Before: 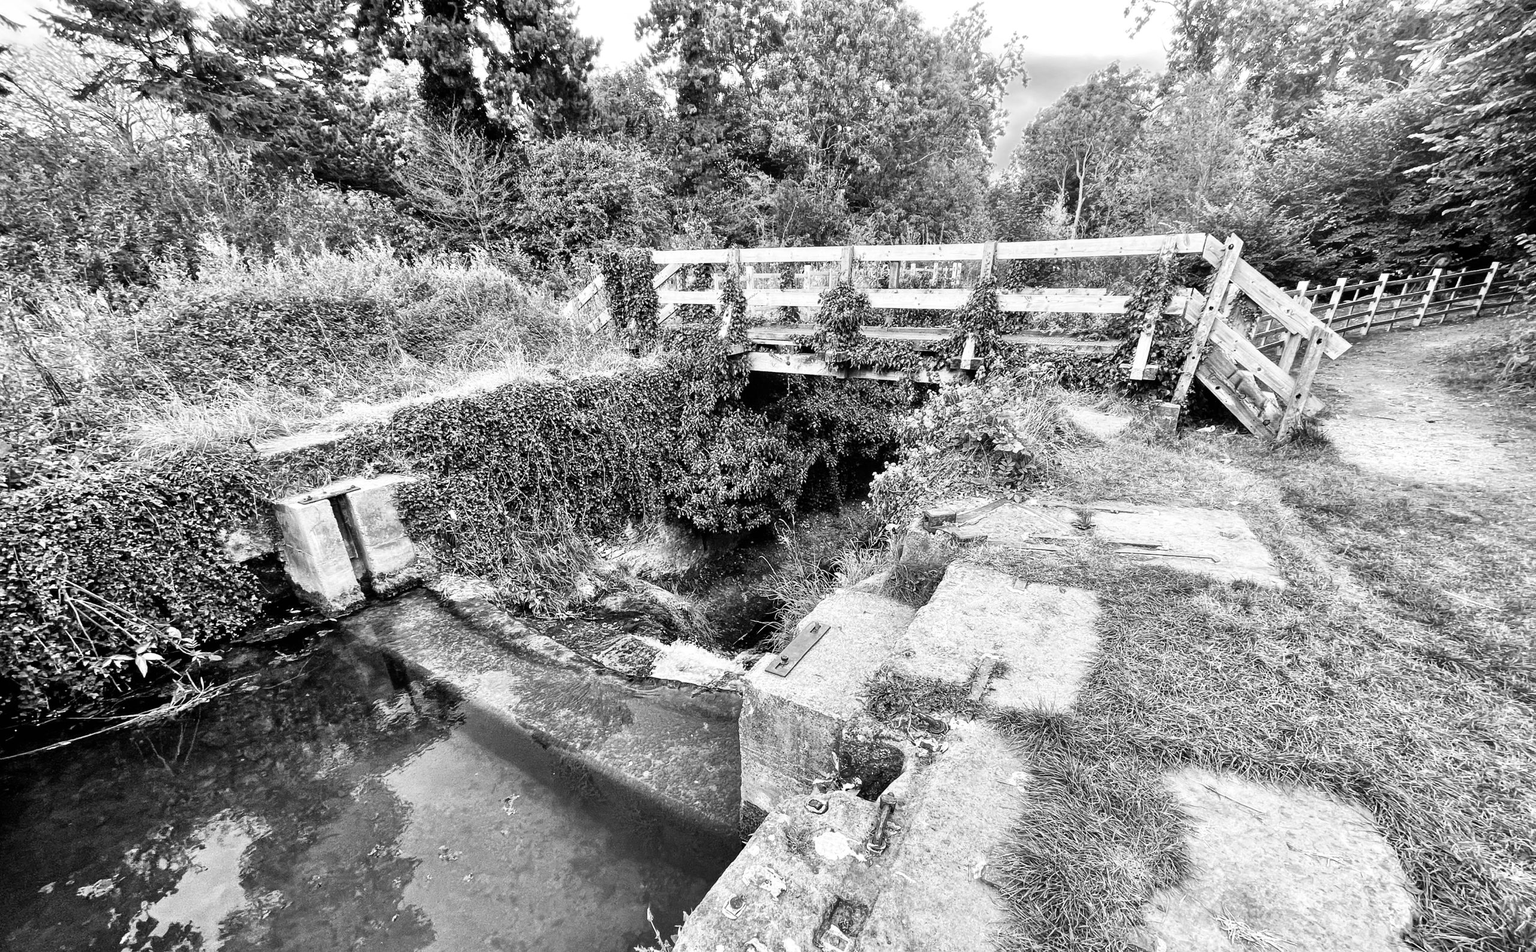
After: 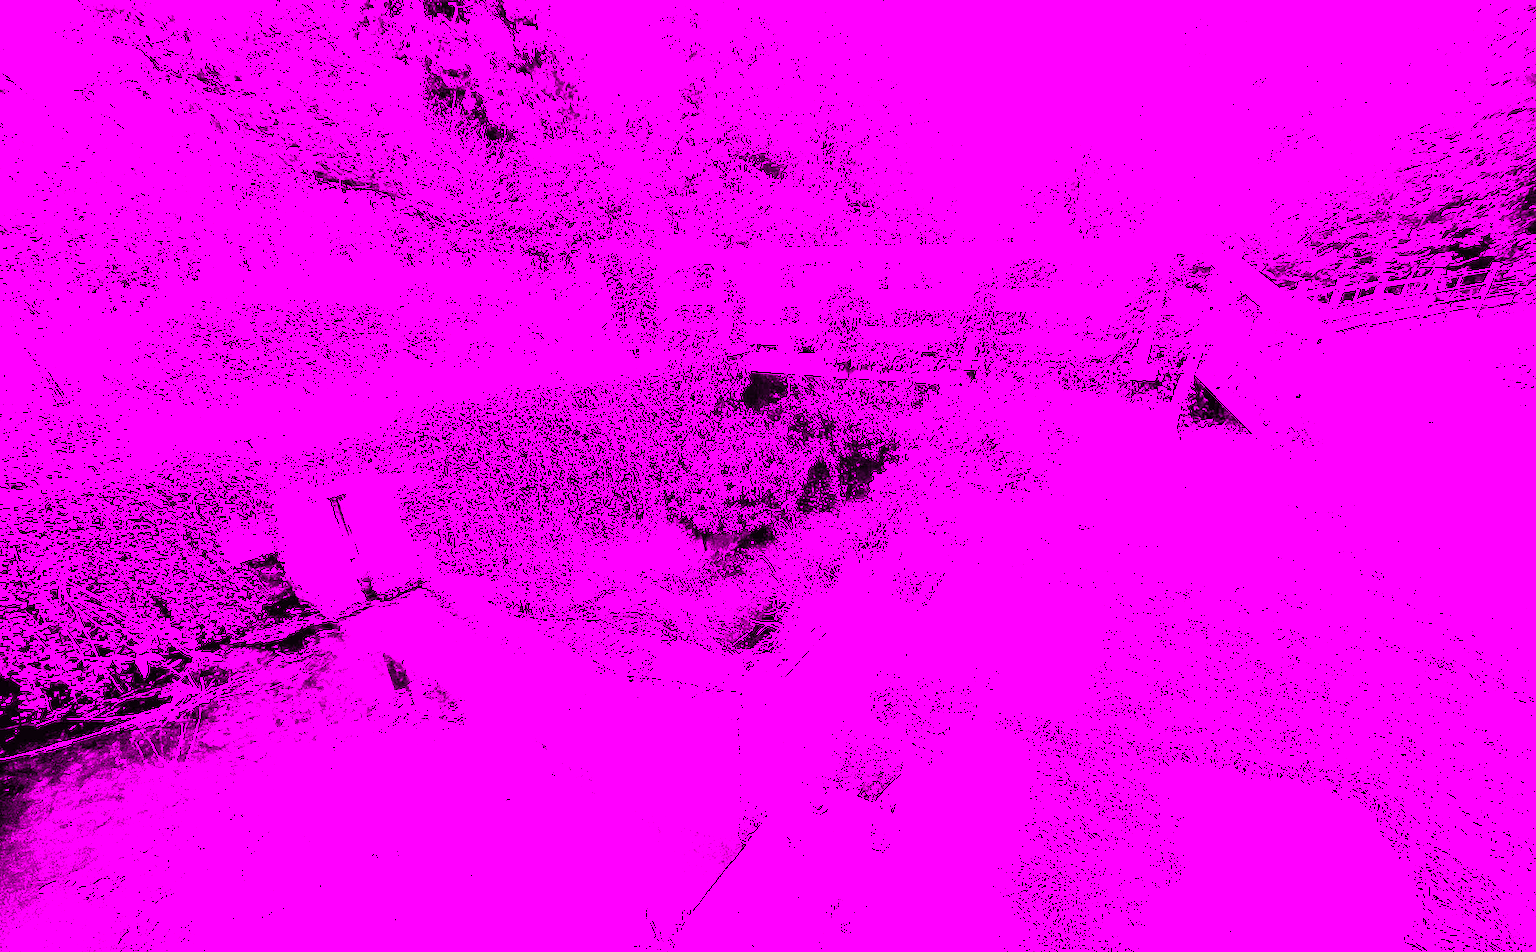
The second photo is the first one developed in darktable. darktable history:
white balance: red 8, blue 8
tone equalizer: -8 EV 0.25 EV, -7 EV 0.417 EV, -6 EV 0.417 EV, -5 EV 0.25 EV, -3 EV -0.25 EV, -2 EV -0.417 EV, -1 EV -0.417 EV, +0 EV -0.25 EV, edges refinement/feathering 500, mask exposure compensation -1.57 EV, preserve details guided filter
